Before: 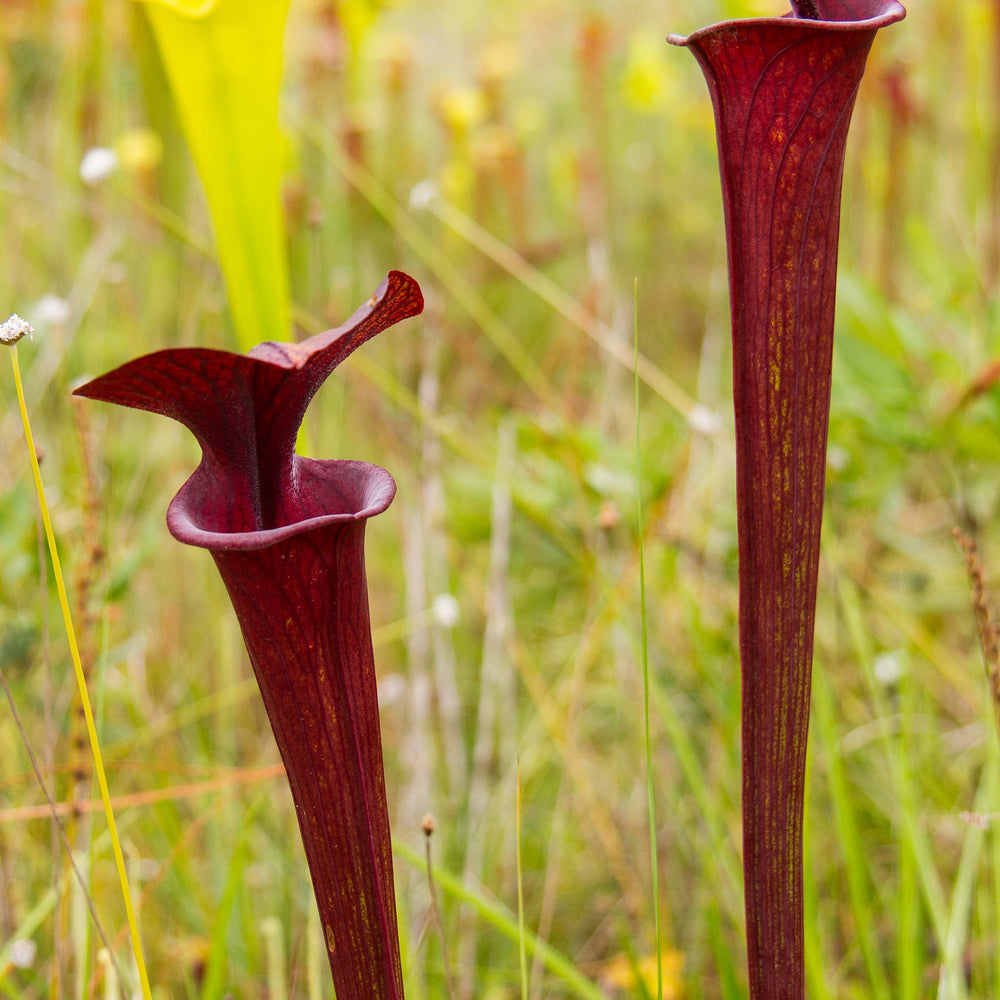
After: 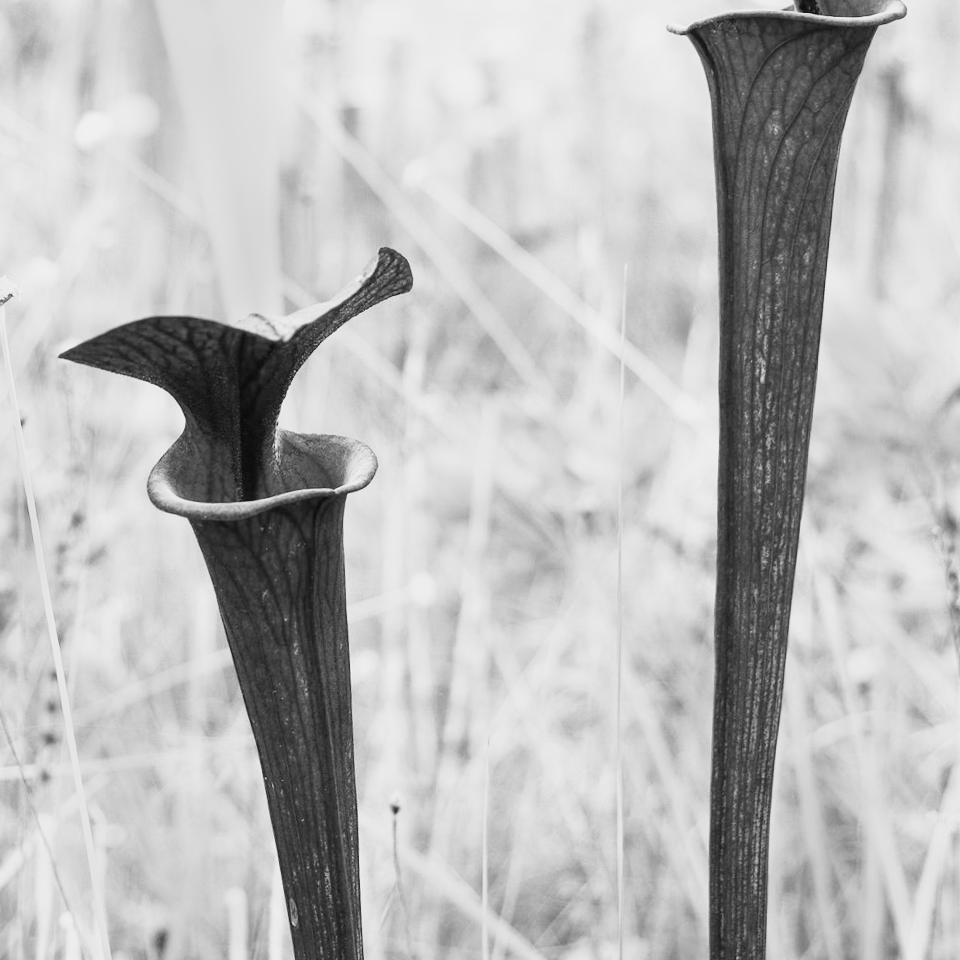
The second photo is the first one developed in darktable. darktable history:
crop and rotate: angle -2.38°
base curve: curves: ch0 [(0, 0) (0.026, 0.03) (0.109, 0.232) (0.351, 0.748) (0.669, 0.968) (1, 1)], preserve colors none
monochrome: a 26.22, b 42.67, size 0.8
